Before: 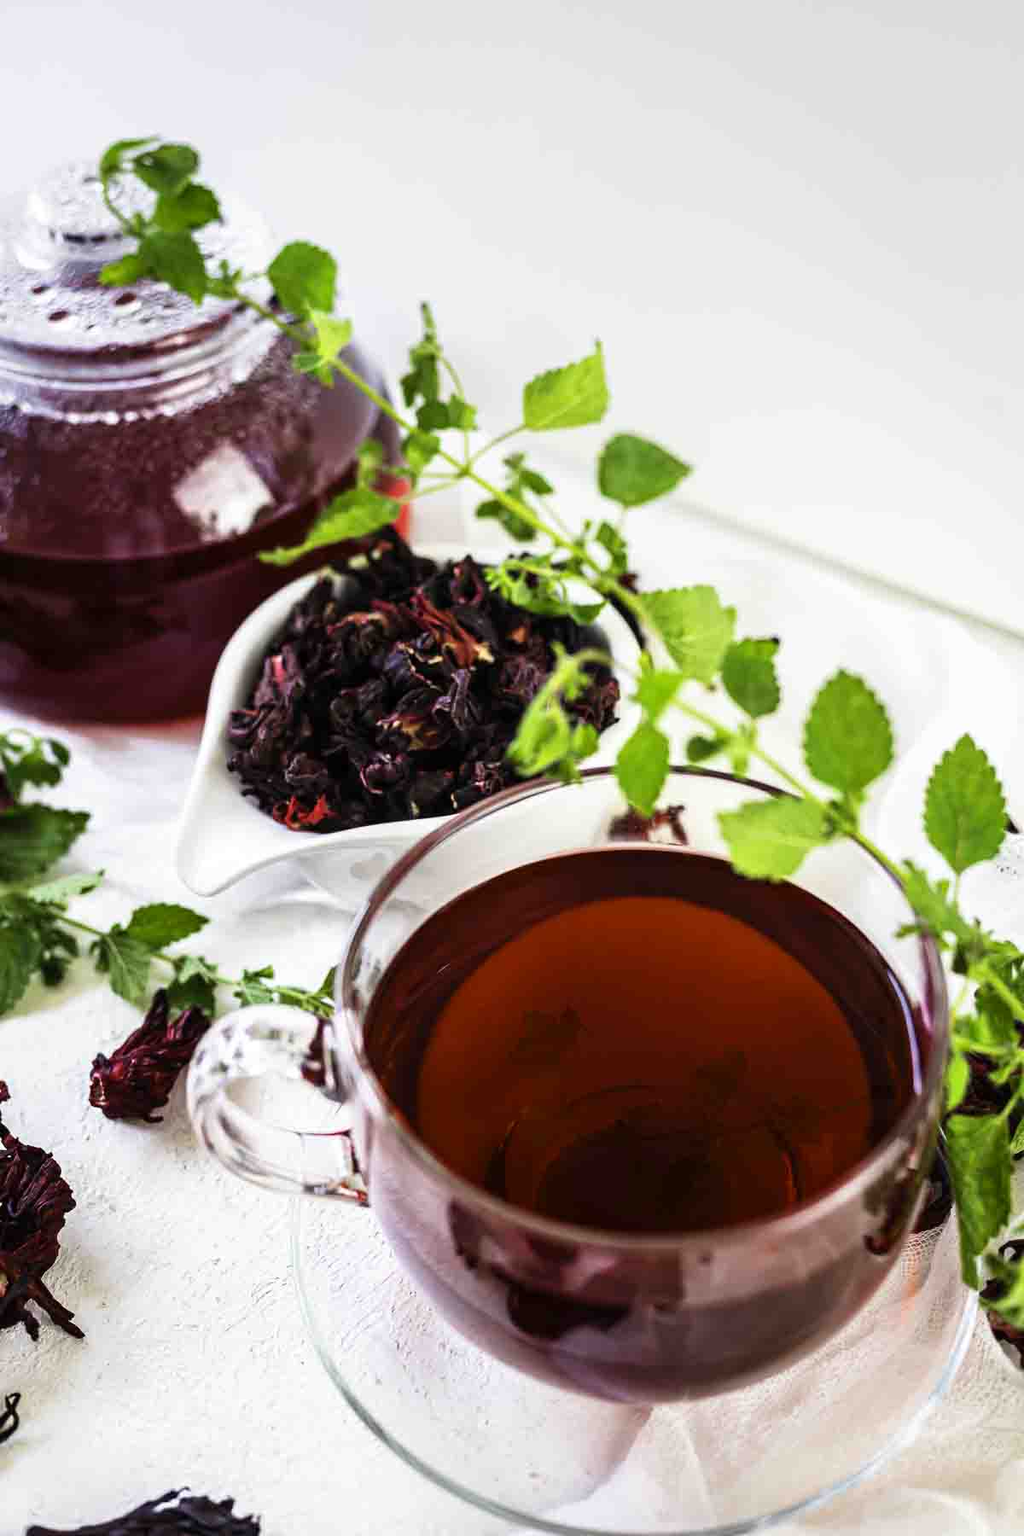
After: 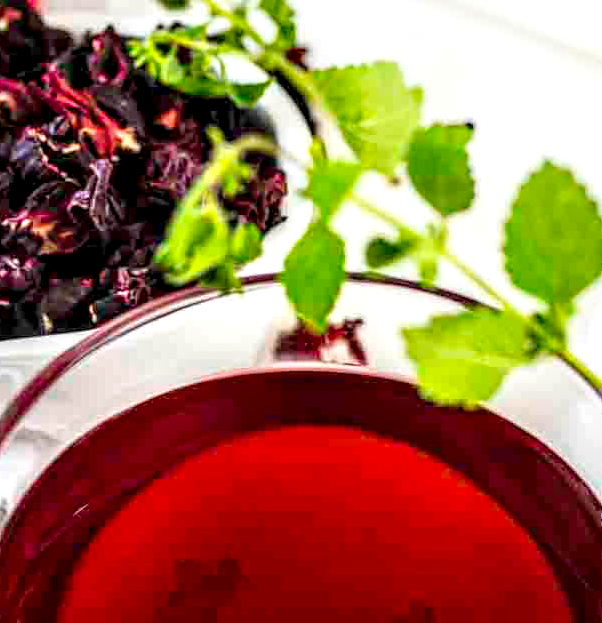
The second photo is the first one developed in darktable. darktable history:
local contrast: highlights 19%, detail 186%
shadows and highlights: shadows -23.08, highlights 46.15, soften with gaussian
crop: left 36.607%, top 34.735%, right 13.146%, bottom 30.611%
